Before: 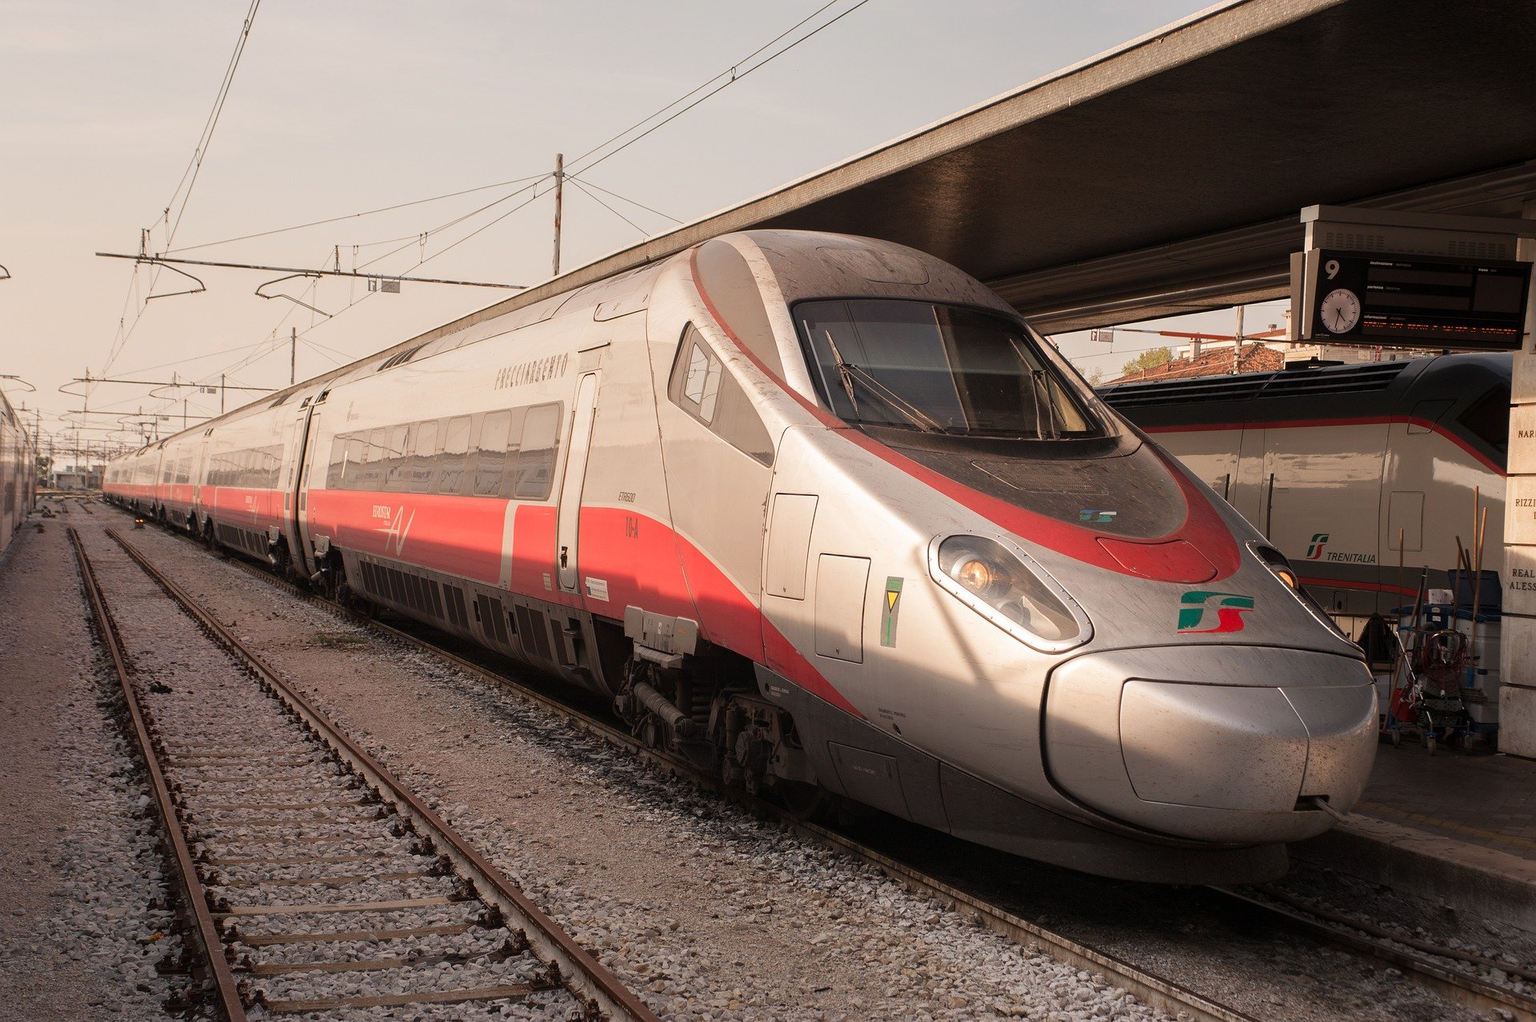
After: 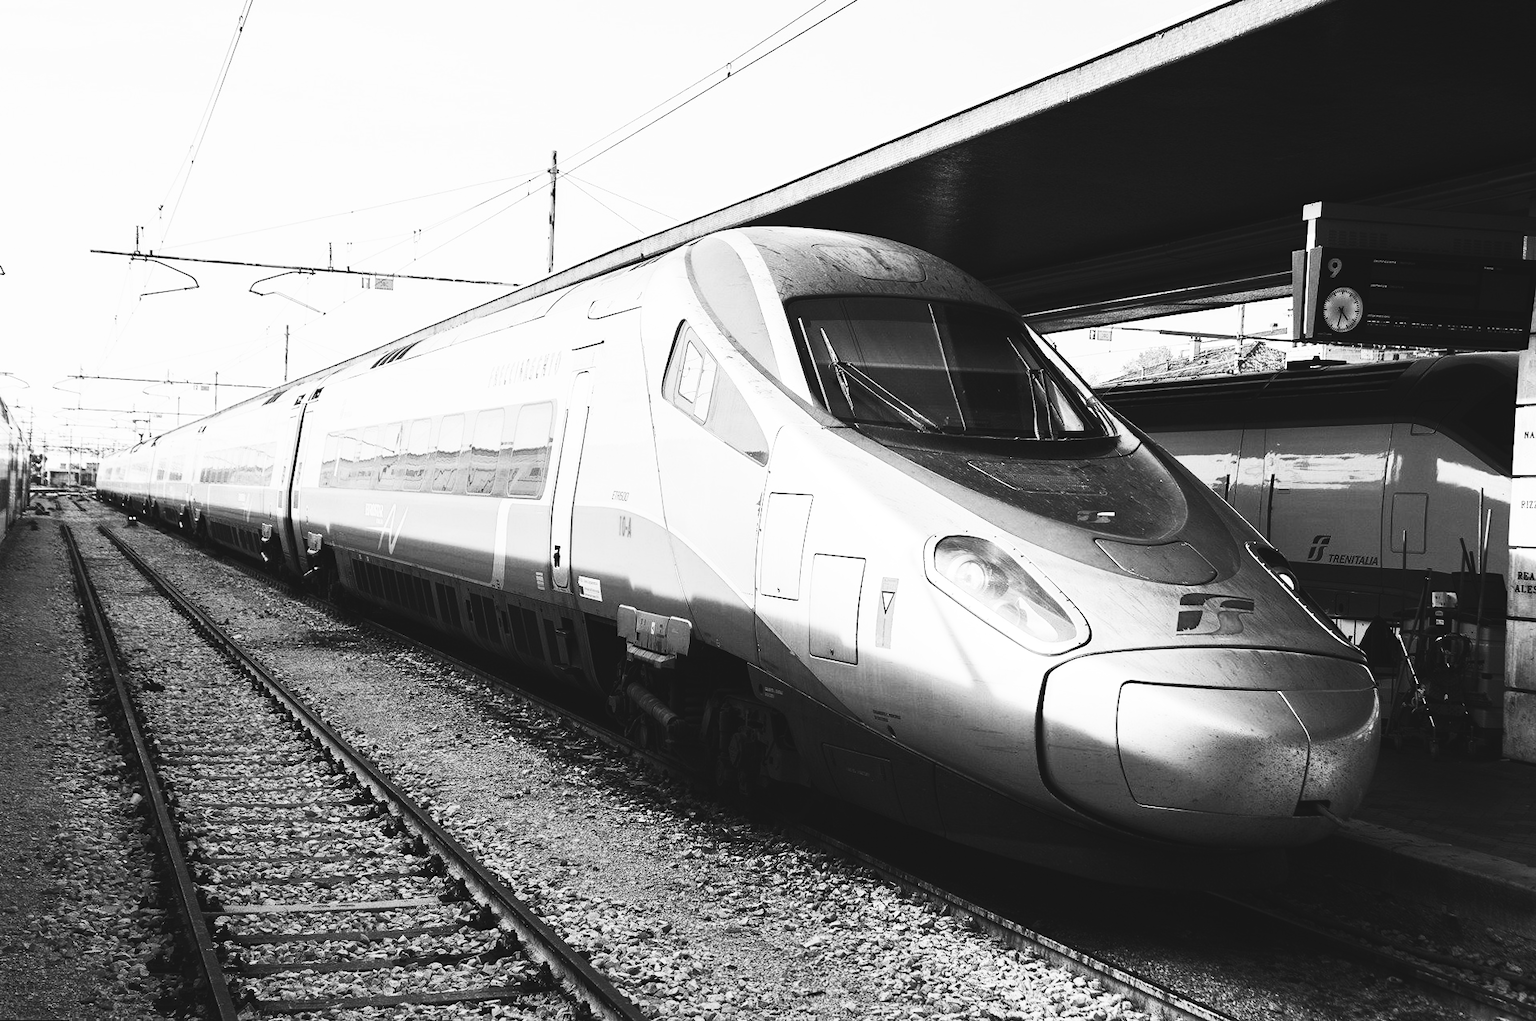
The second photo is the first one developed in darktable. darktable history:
rotate and perspective: rotation 0.192°, lens shift (horizontal) -0.015, crop left 0.005, crop right 0.996, crop top 0.006, crop bottom 0.99
base curve: curves: ch0 [(0, 0) (0.028, 0.03) (0.121, 0.232) (0.46, 0.748) (0.859, 0.968) (1, 1)]
white balance: red 1.009, blue 1.027
color balance: lift [1.016, 0.983, 1, 1.017], gamma [0.78, 1.018, 1.043, 0.957], gain [0.786, 1.063, 0.937, 1.017], input saturation 118.26%, contrast 13.43%, contrast fulcrum 21.62%, output saturation 82.76%
contrast brightness saturation: contrast 0.53, brightness 0.47, saturation -1
color zones: curves: ch0 [(0, 0.65) (0.096, 0.644) (0.221, 0.539) (0.429, 0.5) (0.571, 0.5) (0.714, 0.5) (0.857, 0.5) (1, 0.65)]; ch1 [(0, 0.5) (0.143, 0.5) (0.257, -0.002) (0.429, 0.04) (0.571, -0.001) (0.714, -0.015) (0.857, 0.024) (1, 0.5)]
